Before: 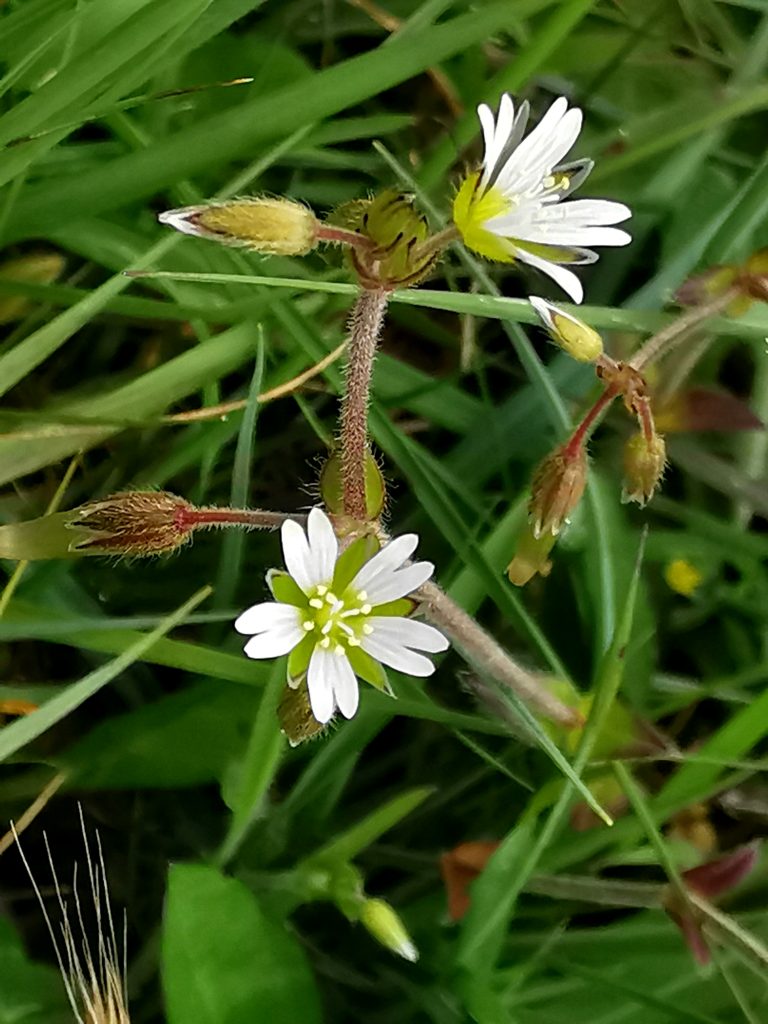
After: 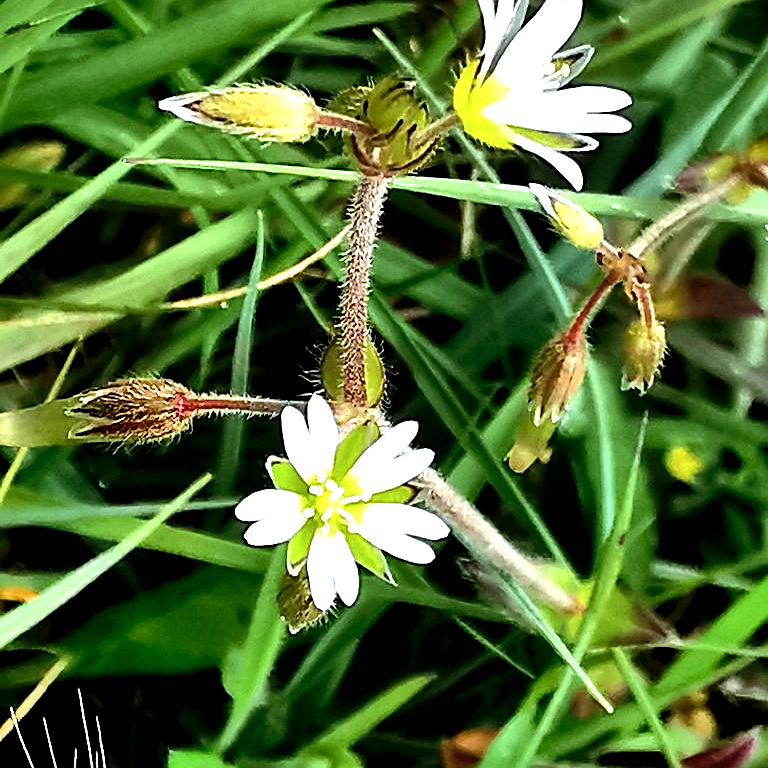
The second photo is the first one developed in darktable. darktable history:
crop: top 11.038%, bottom 13.962%
exposure: black level correction 0.007, exposure 0.159 EV, compensate highlight preservation false
sharpen: on, module defaults
shadows and highlights: radius 110.86, shadows 51.09, white point adjustment 9.16, highlights -4.17, highlights color adjustment 32.2%, soften with gaussian
tone equalizer: -8 EV -1.08 EV, -7 EV -1.01 EV, -6 EV -0.867 EV, -5 EV -0.578 EV, -3 EV 0.578 EV, -2 EV 0.867 EV, -1 EV 1.01 EV, +0 EV 1.08 EV, edges refinement/feathering 500, mask exposure compensation -1.57 EV, preserve details no
contrast brightness saturation: contrast 0.03, brightness 0.06, saturation 0.13
color correction: highlights a* -4.18, highlights b* -10.81
